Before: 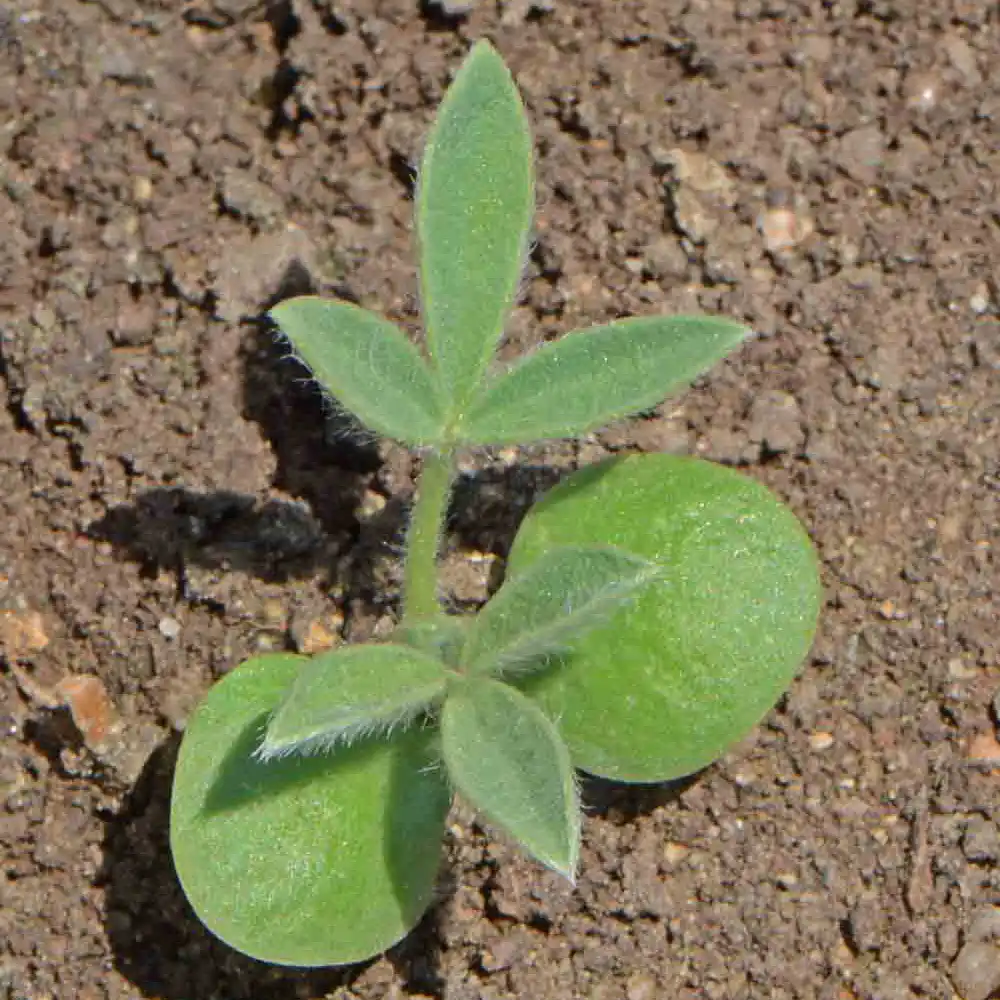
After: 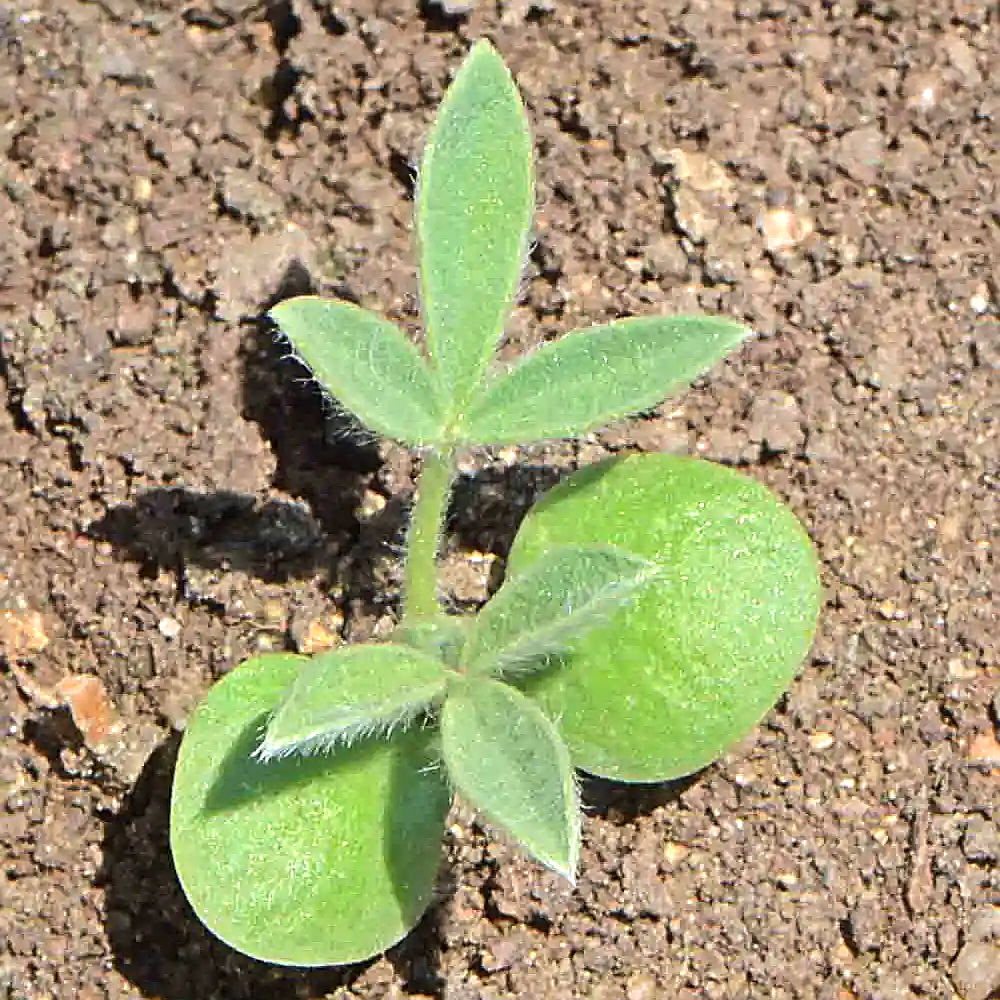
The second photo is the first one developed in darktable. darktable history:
contrast equalizer: y [[0.5, 0.5, 0.468, 0.5, 0.5, 0.5], [0.5 ×6], [0.5 ×6], [0 ×6], [0 ×6]]
tone equalizer: -8 EV -0.417 EV, -7 EV -0.389 EV, -6 EV -0.333 EV, -5 EV -0.222 EV, -3 EV 0.222 EV, -2 EV 0.333 EV, -1 EV 0.389 EV, +0 EV 0.417 EV, edges refinement/feathering 500, mask exposure compensation -1.57 EV, preserve details no
exposure: black level correction 0, exposure 0.5 EV, compensate highlight preservation false
sharpen: amount 0.75
